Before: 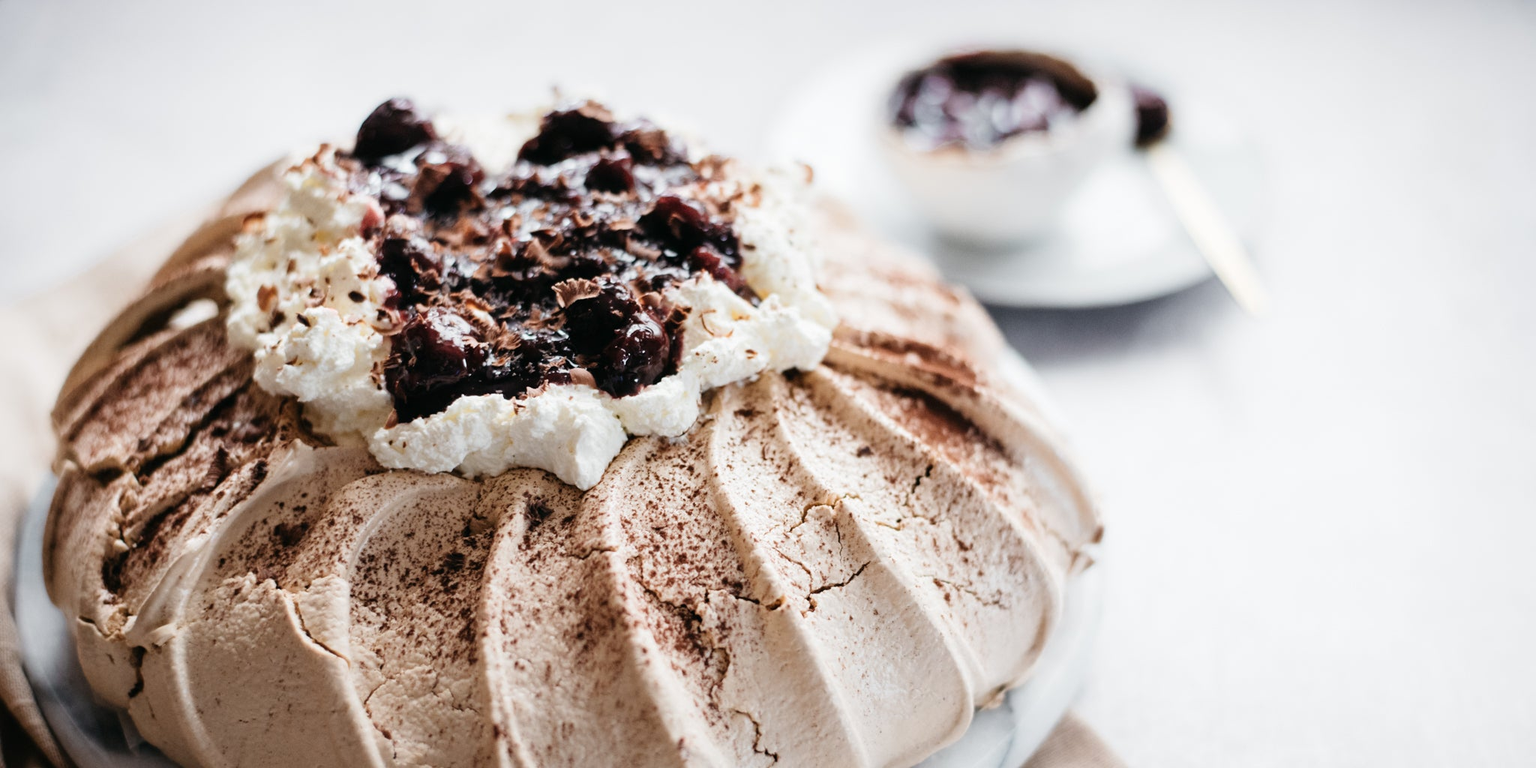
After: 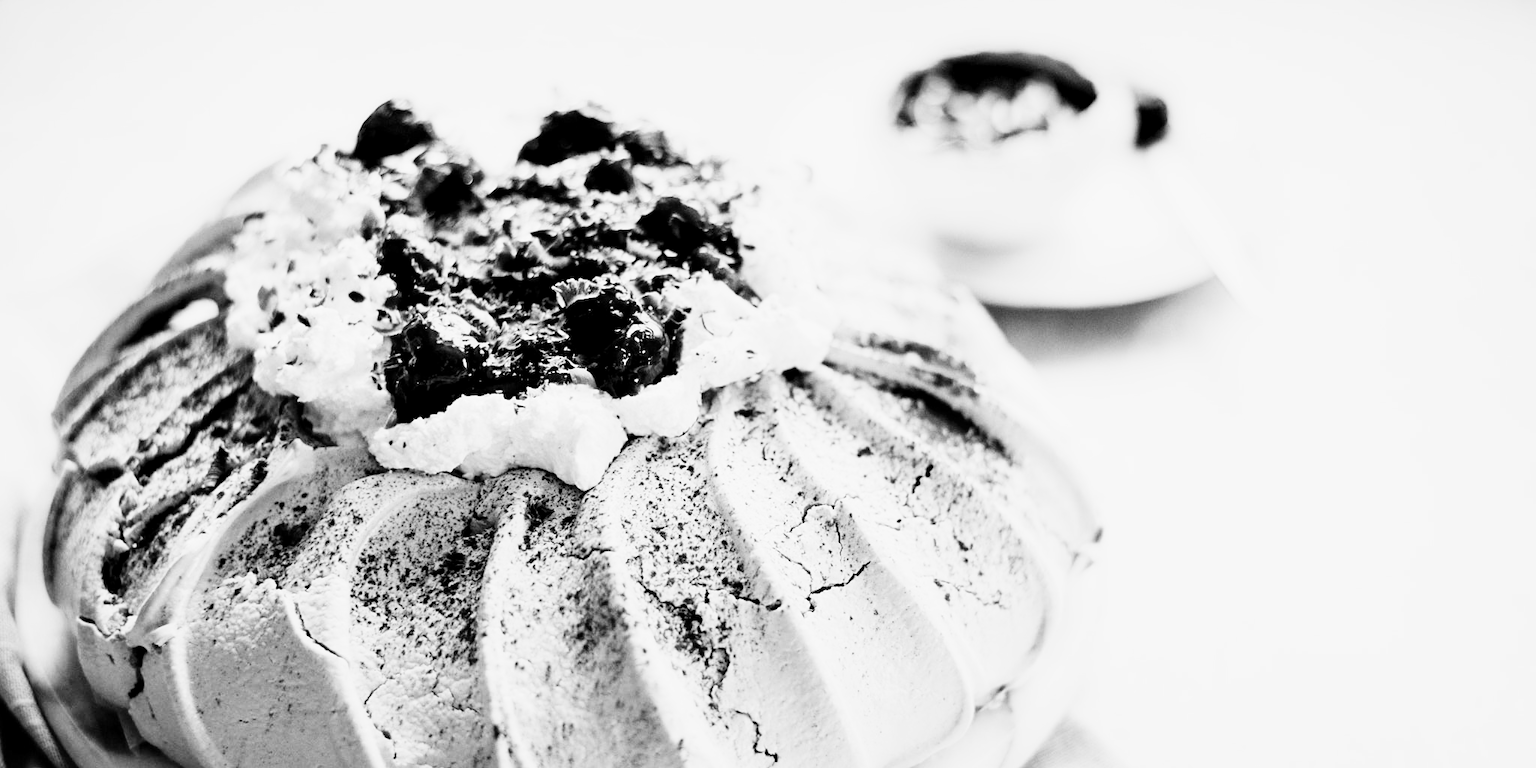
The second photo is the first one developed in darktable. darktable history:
contrast equalizer: octaves 7, y [[0.6 ×6], [0.55 ×6], [0 ×6], [0 ×6], [0 ×6]], mix 0.3
denoise (profiled): strength 1.2, preserve shadows 0, a [-1, 0, 0], y [[0.5 ×7] ×4, [0 ×7], [0.5 ×7]], compensate highlight preservation false
monochrome: on, module defaults
sharpen: amount 0.2
rgb curve: curves: ch0 [(0, 0) (0.21, 0.15) (0.24, 0.21) (0.5, 0.75) (0.75, 0.96) (0.89, 0.99) (1, 1)]; ch1 [(0, 0.02) (0.21, 0.13) (0.25, 0.2) (0.5, 0.67) (0.75, 0.9) (0.89, 0.97) (1, 1)]; ch2 [(0, 0.02) (0.21, 0.13) (0.25, 0.2) (0.5, 0.67) (0.75, 0.9) (0.89, 0.97) (1, 1)], compensate middle gray true
color balance rgb: contrast -30%
